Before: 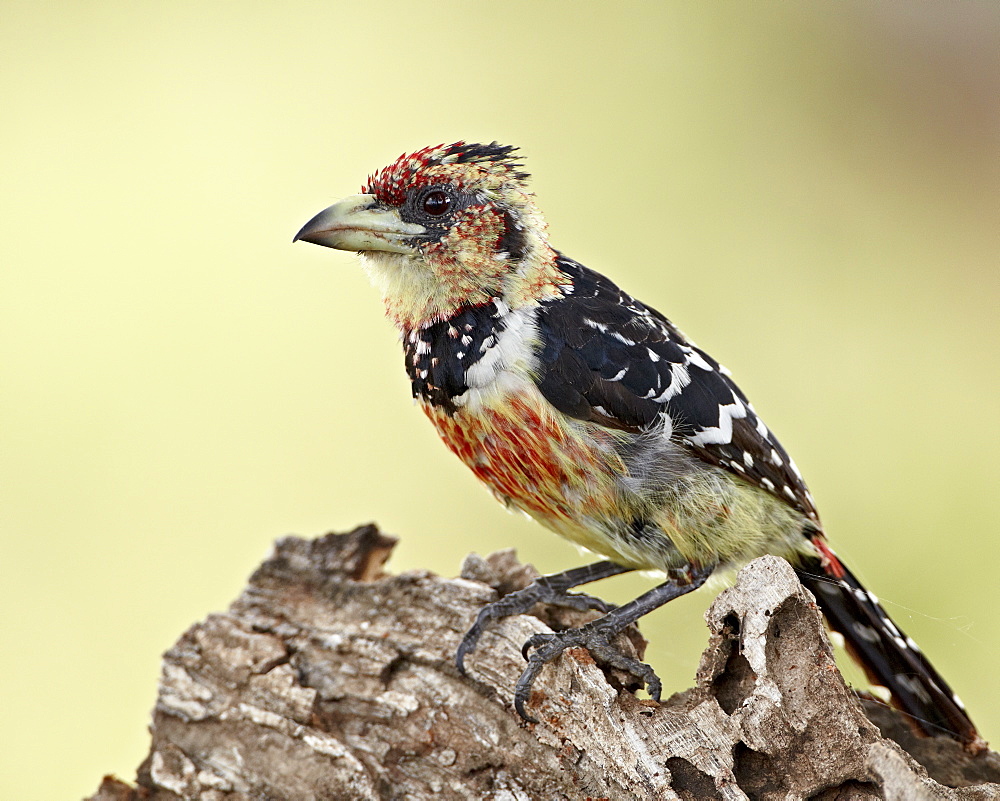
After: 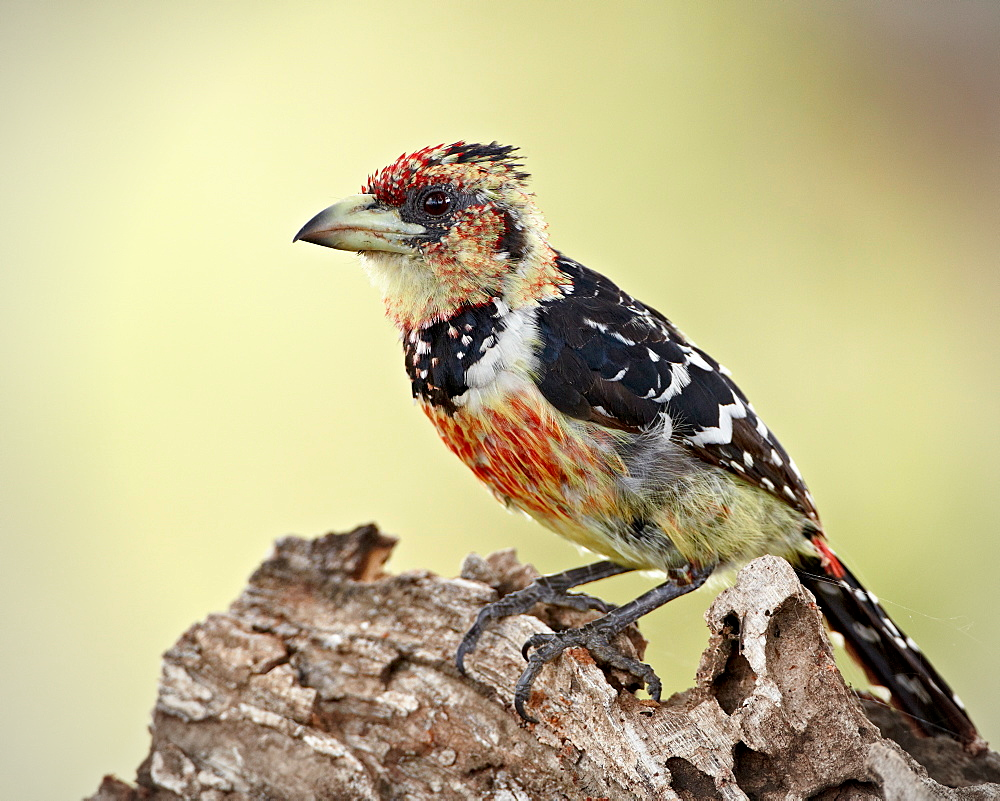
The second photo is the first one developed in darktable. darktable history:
vignetting: brightness -0.264, center (0.037, -0.091)
